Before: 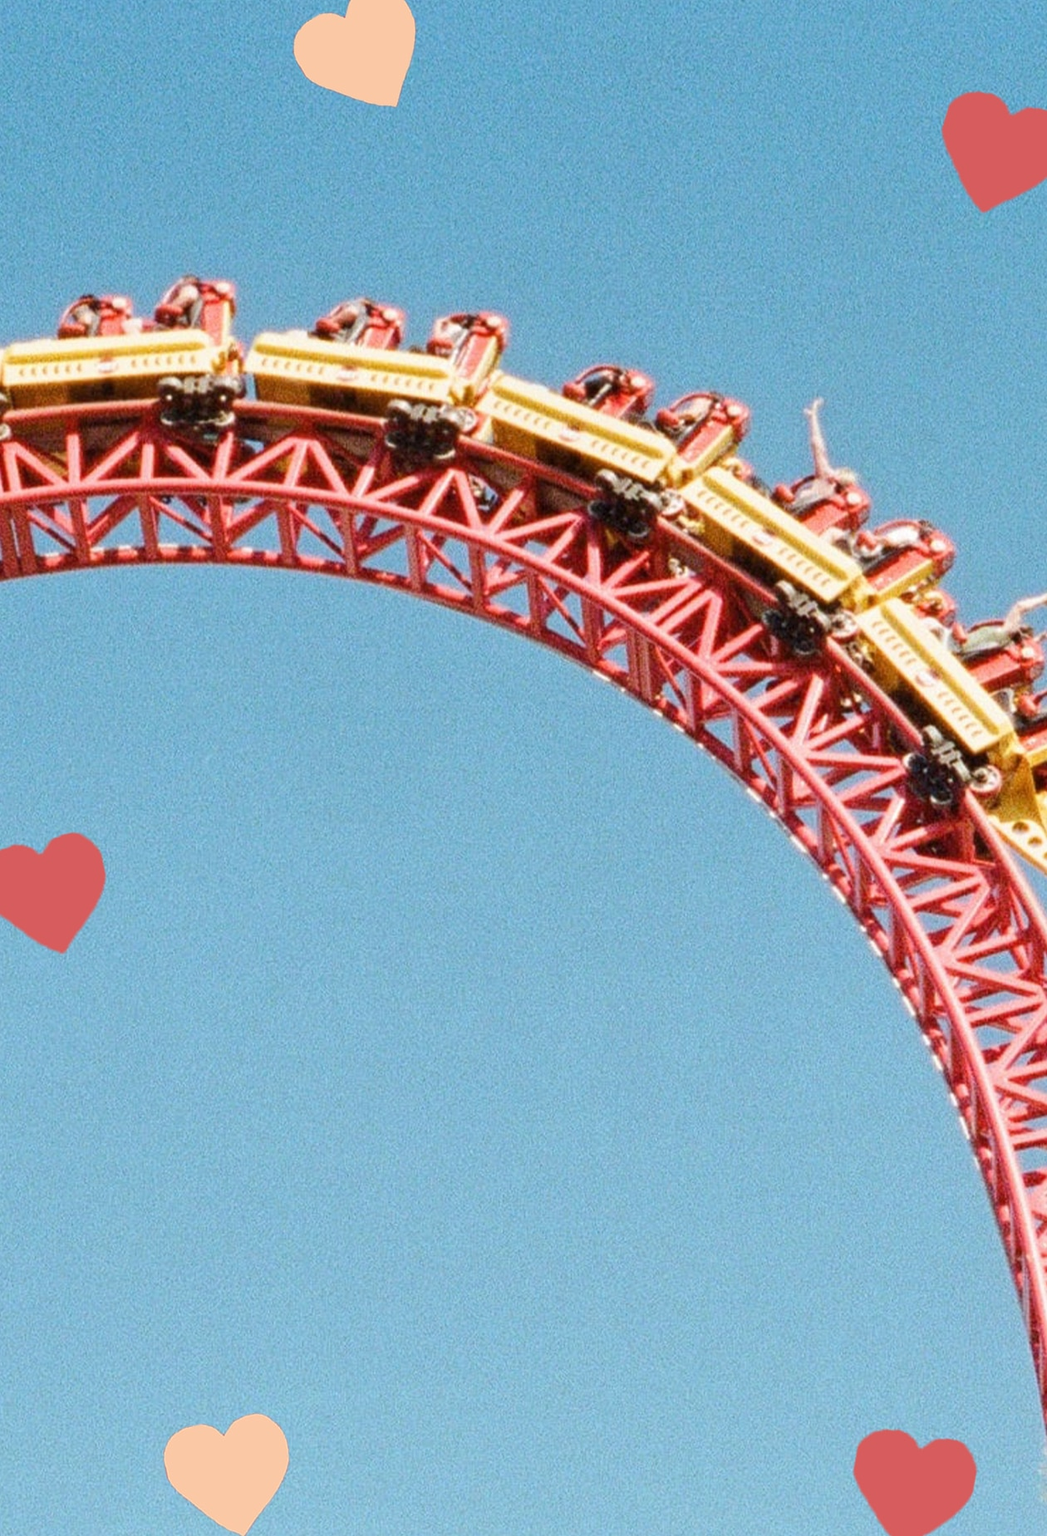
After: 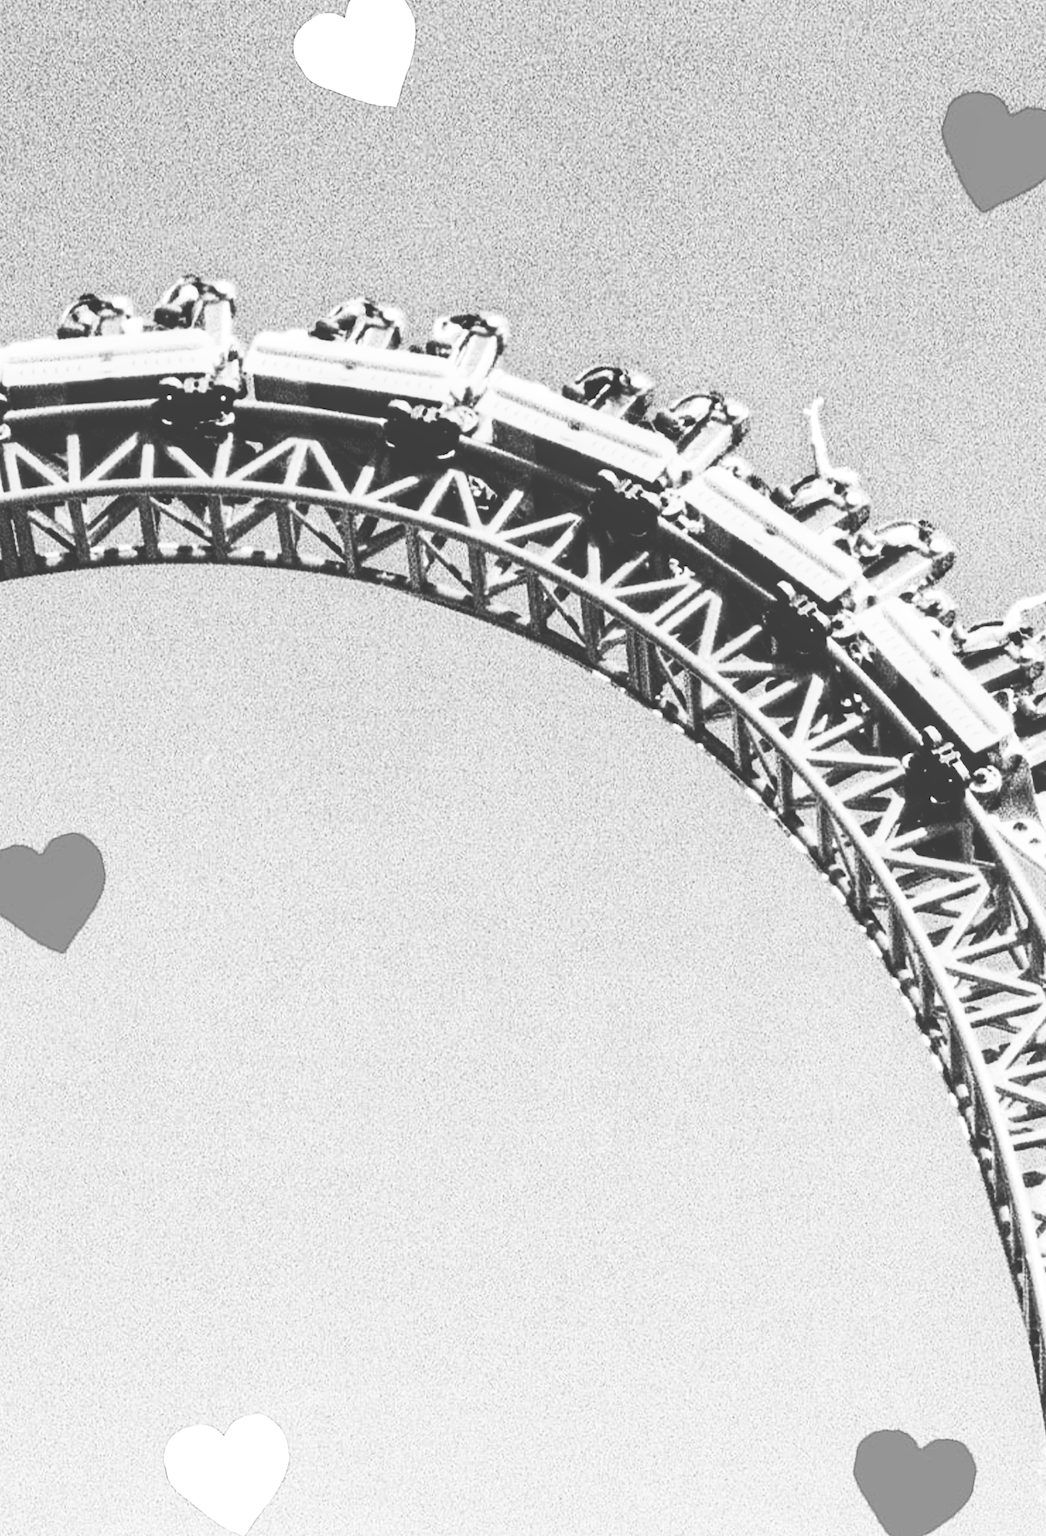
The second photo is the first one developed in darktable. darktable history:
contrast brightness saturation: contrast 0.53, brightness 0.47, saturation -1
local contrast: on, module defaults
exposure: black level correction 0.012, compensate highlight preservation false
base curve: curves: ch0 [(0, 0.036) (0.083, 0.04) (0.804, 1)], preserve colors none
